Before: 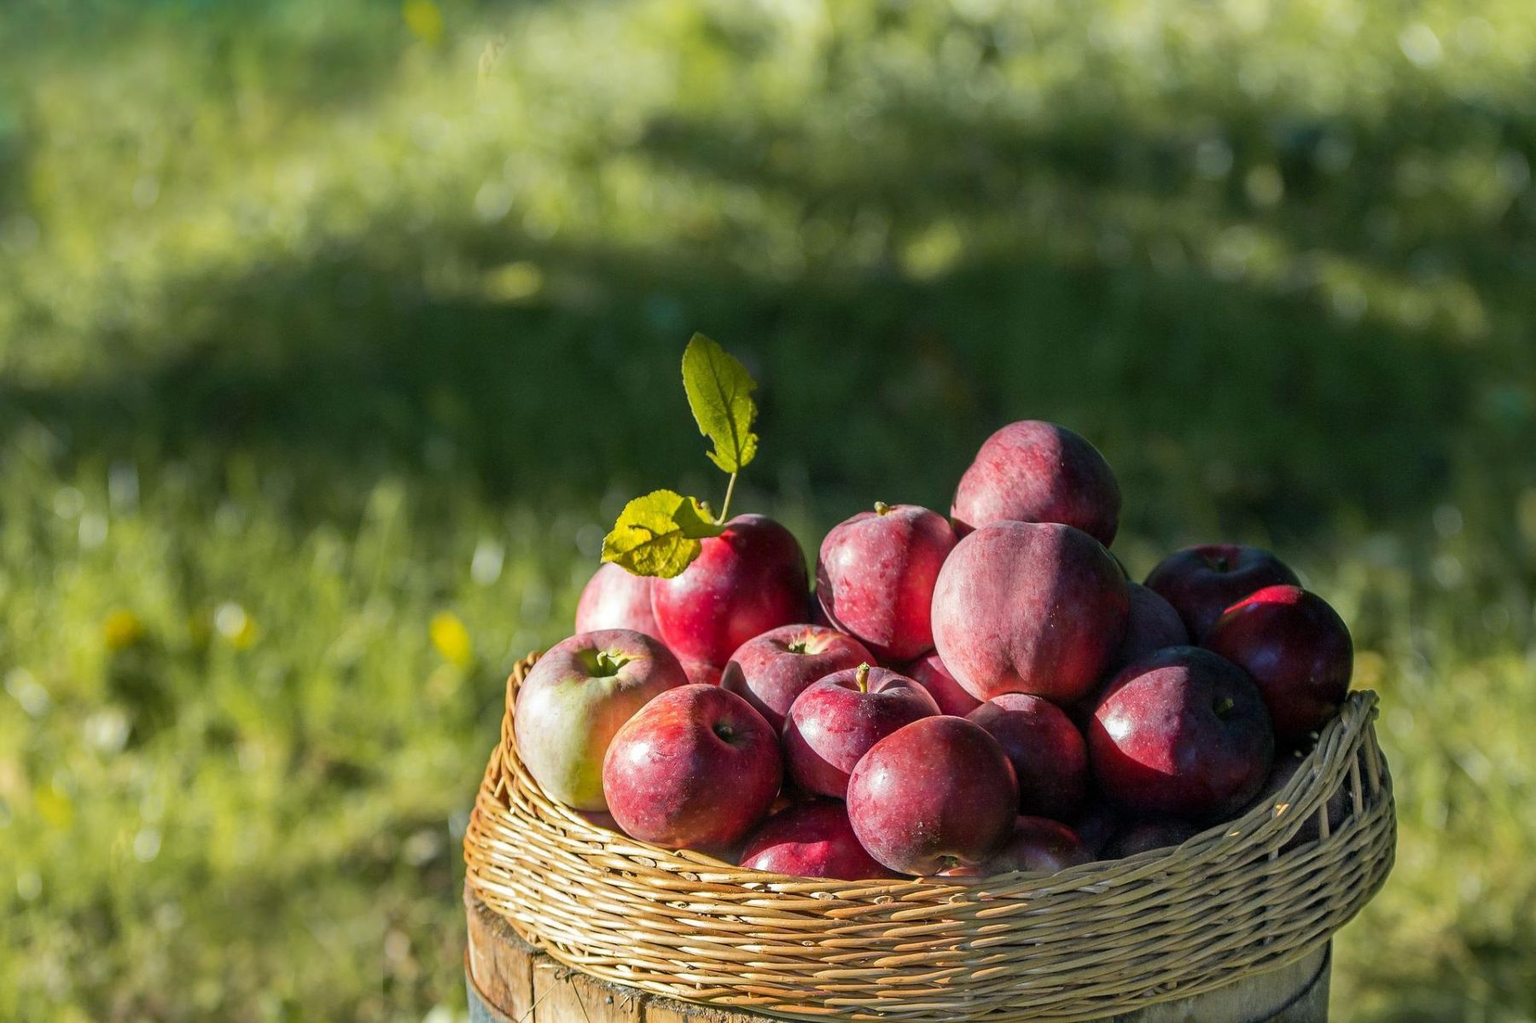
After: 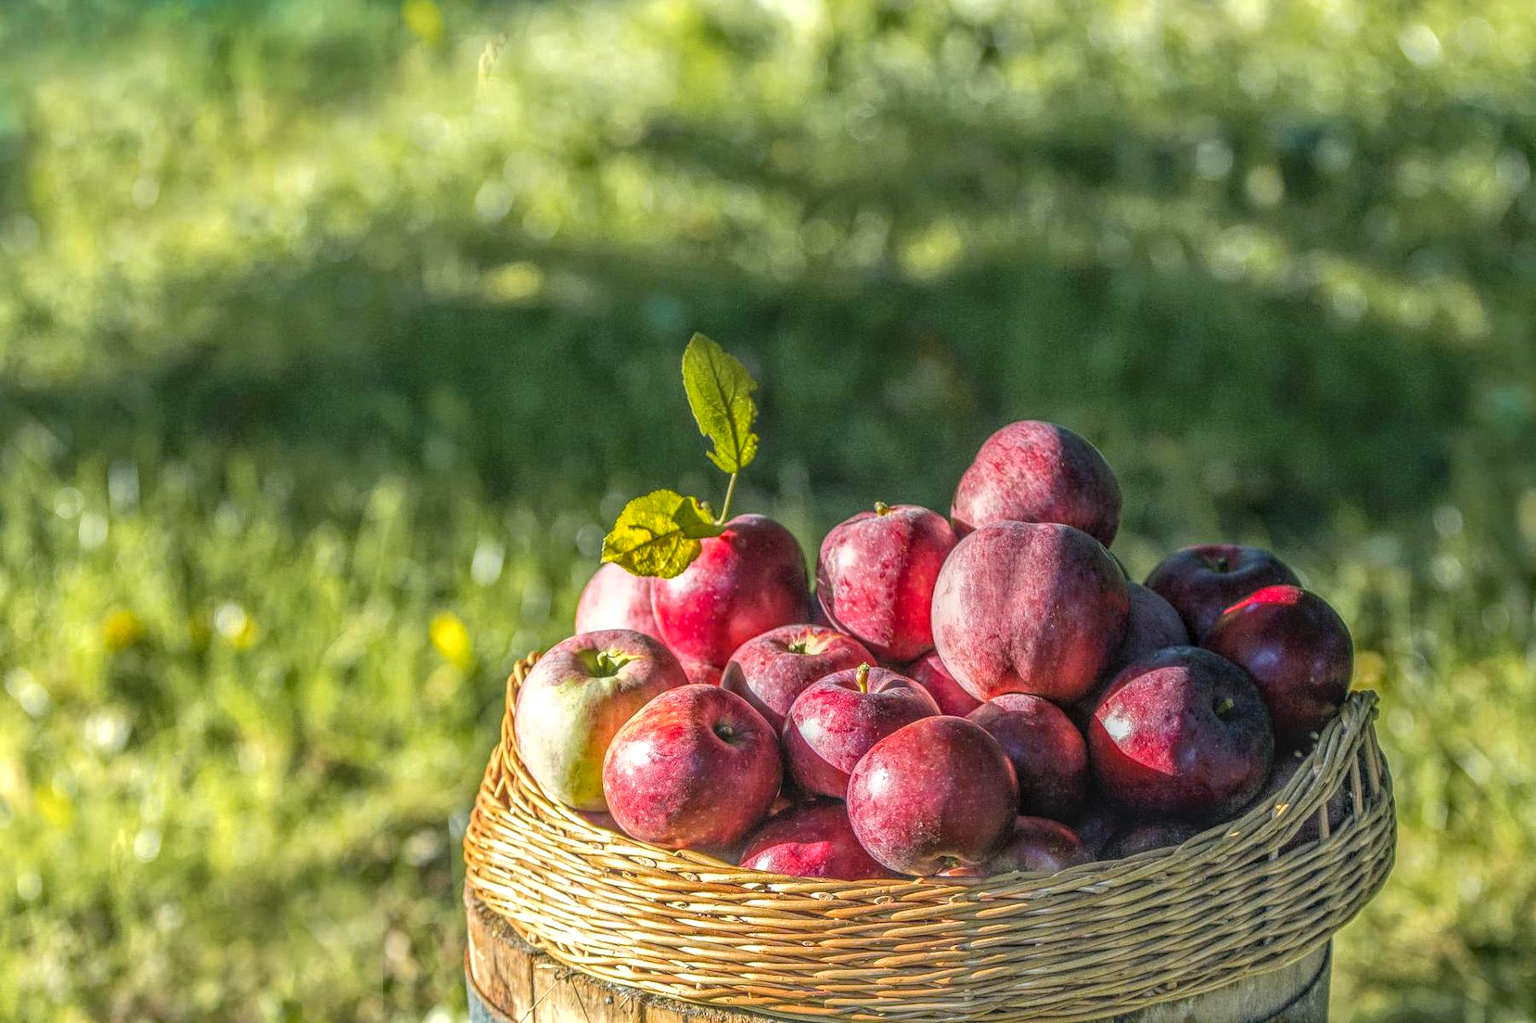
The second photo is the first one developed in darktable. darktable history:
exposure: exposure 0.6 EV, compensate highlight preservation false
local contrast: highlights 20%, shadows 30%, detail 200%, midtone range 0.2
